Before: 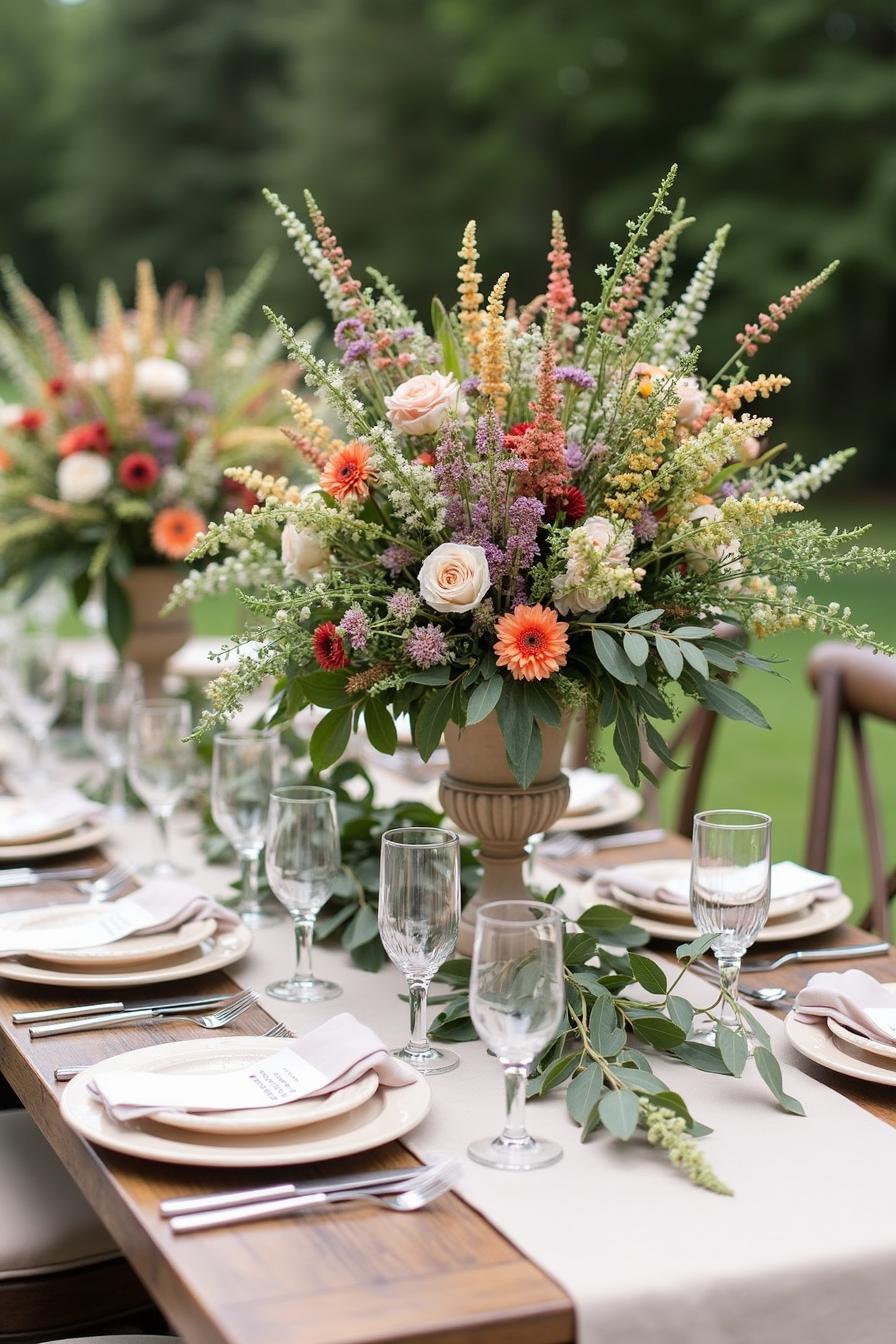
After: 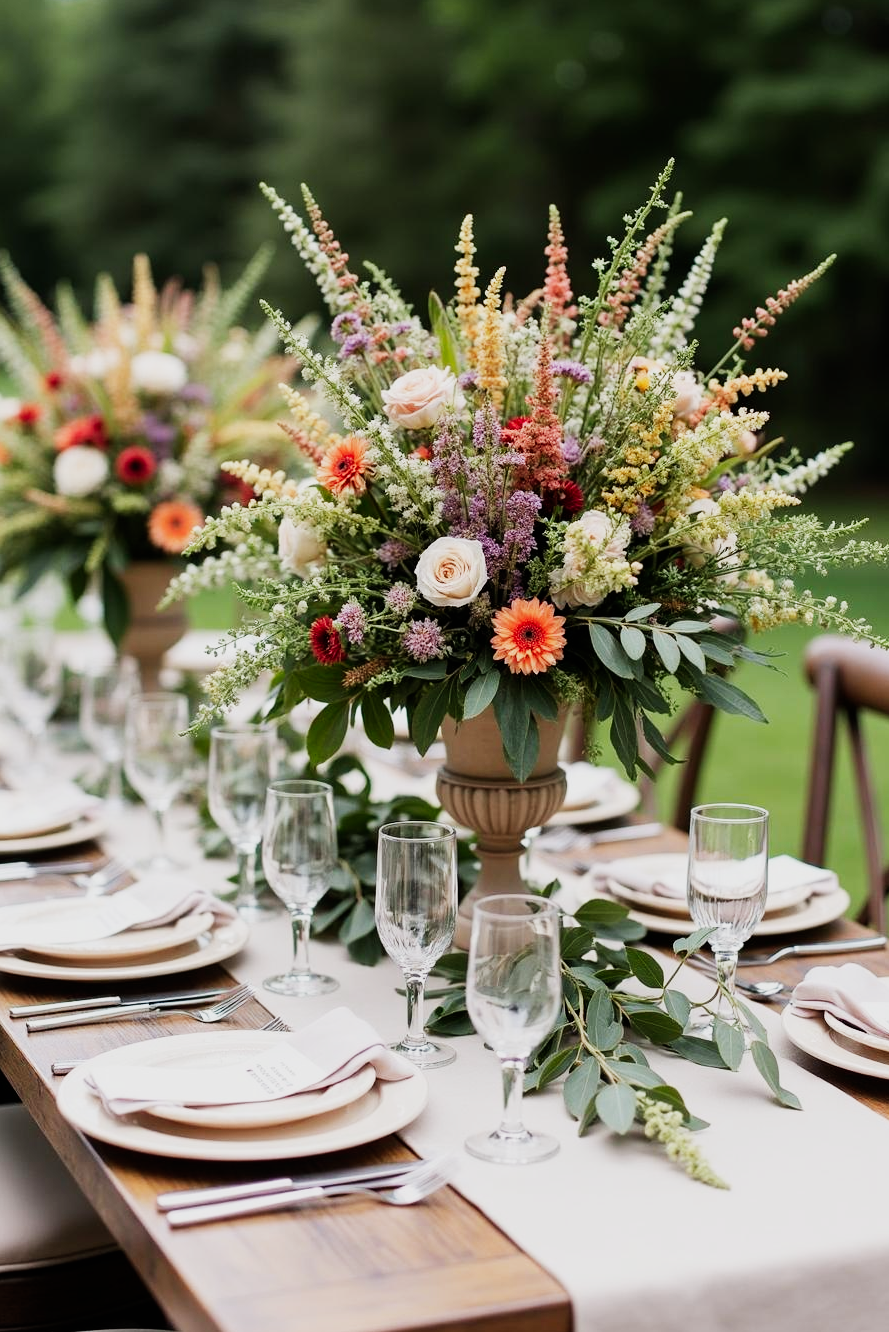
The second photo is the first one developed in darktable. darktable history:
sigmoid: contrast 1.7, skew 0.1, preserve hue 0%, red attenuation 0.1, red rotation 0.035, green attenuation 0.1, green rotation -0.017, blue attenuation 0.15, blue rotation -0.052, base primaries Rec2020
crop: left 0.434%, top 0.485%, right 0.244%, bottom 0.386%
